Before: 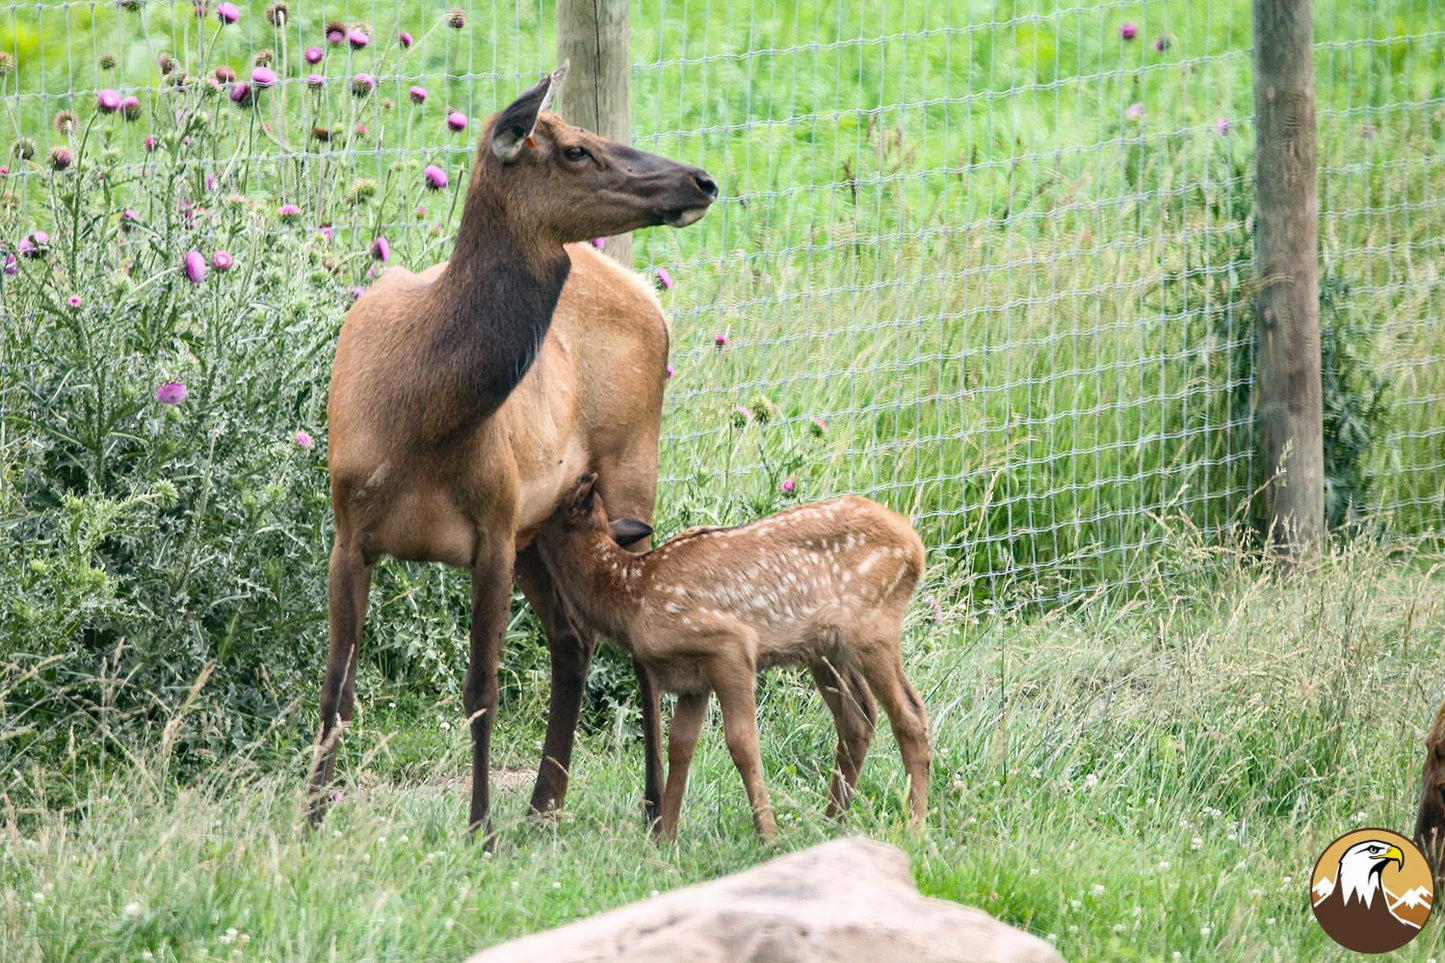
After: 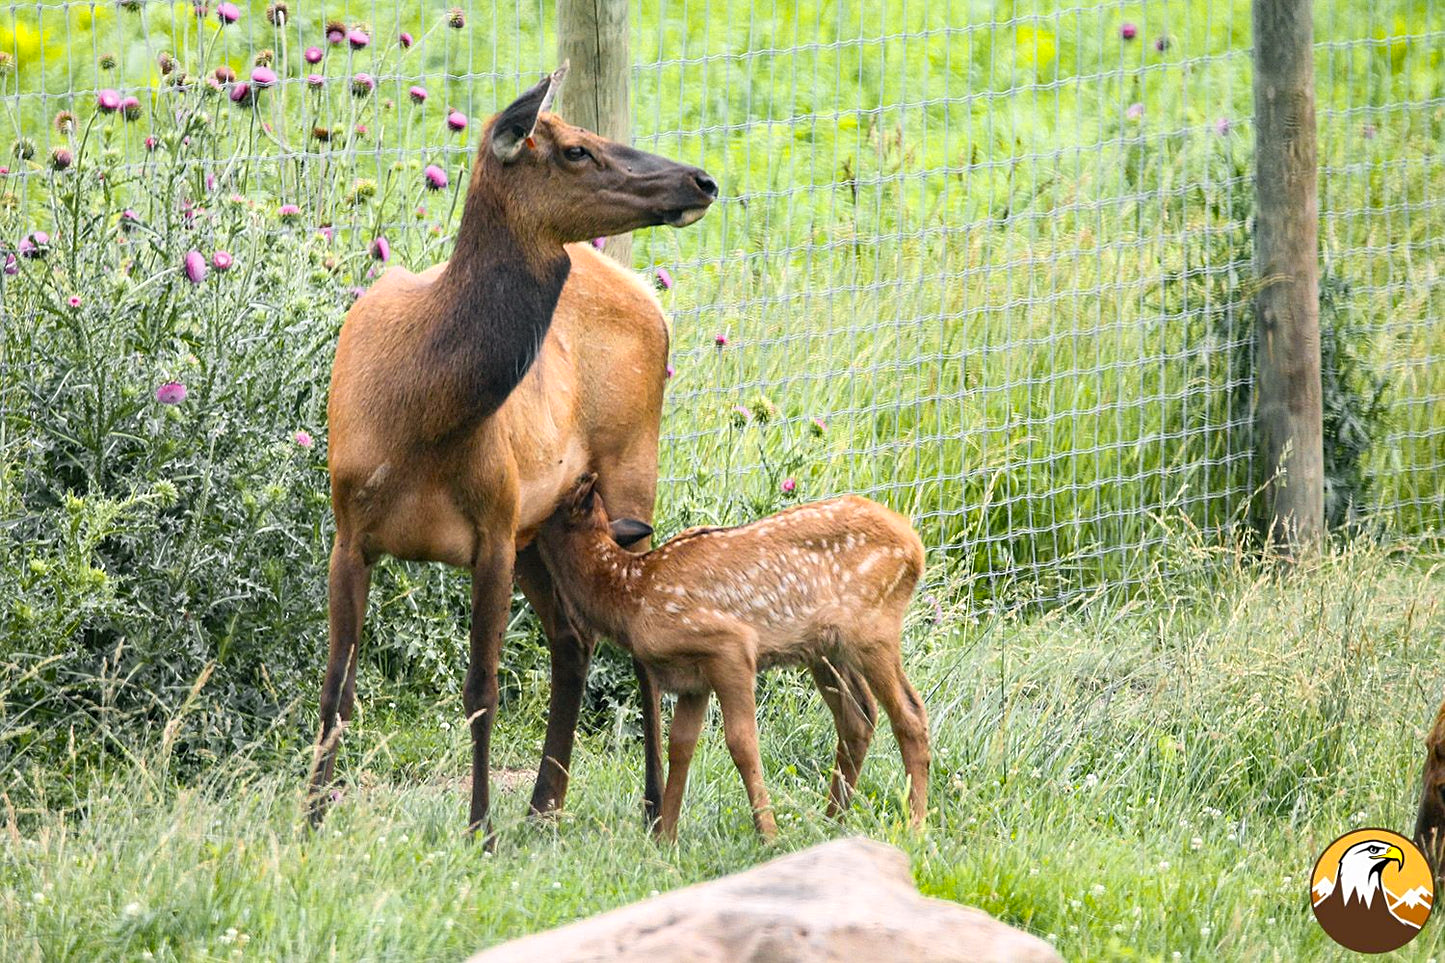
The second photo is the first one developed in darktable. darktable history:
color zones: curves: ch0 [(0, 0.511) (0.143, 0.531) (0.286, 0.56) (0.429, 0.5) (0.571, 0.5) (0.714, 0.5) (0.857, 0.5) (1, 0.5)]; ch1 [(0, 0.525) (0.143, 0.705) (0.286, 0.715) (0.429, 0.35) (0.571, 0.35) (0.714, 0.35) (0.857, 0.4) (1, 0.4)]; ch2 [(0, 0.572) (0.143, 0.512) (0.286, 0.473) (0.429, 0.45) (0.571, 0.5) (0.714, 0.5) (0.857, 0.518) (1, 0.518)]
sharpen: amount 0.213
